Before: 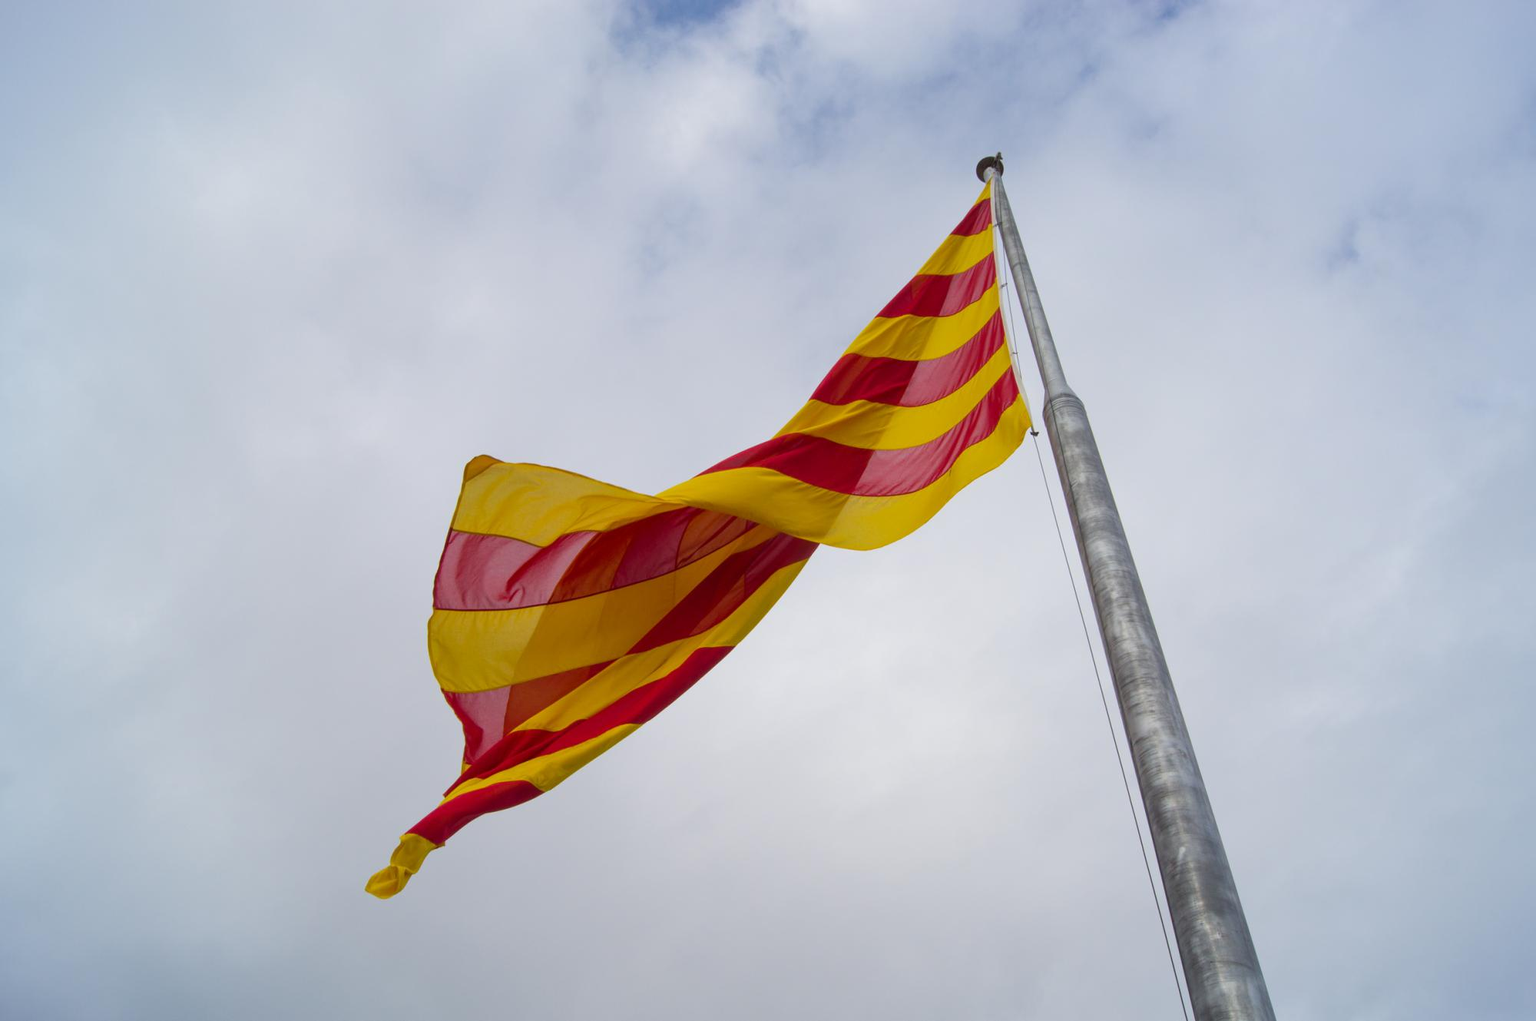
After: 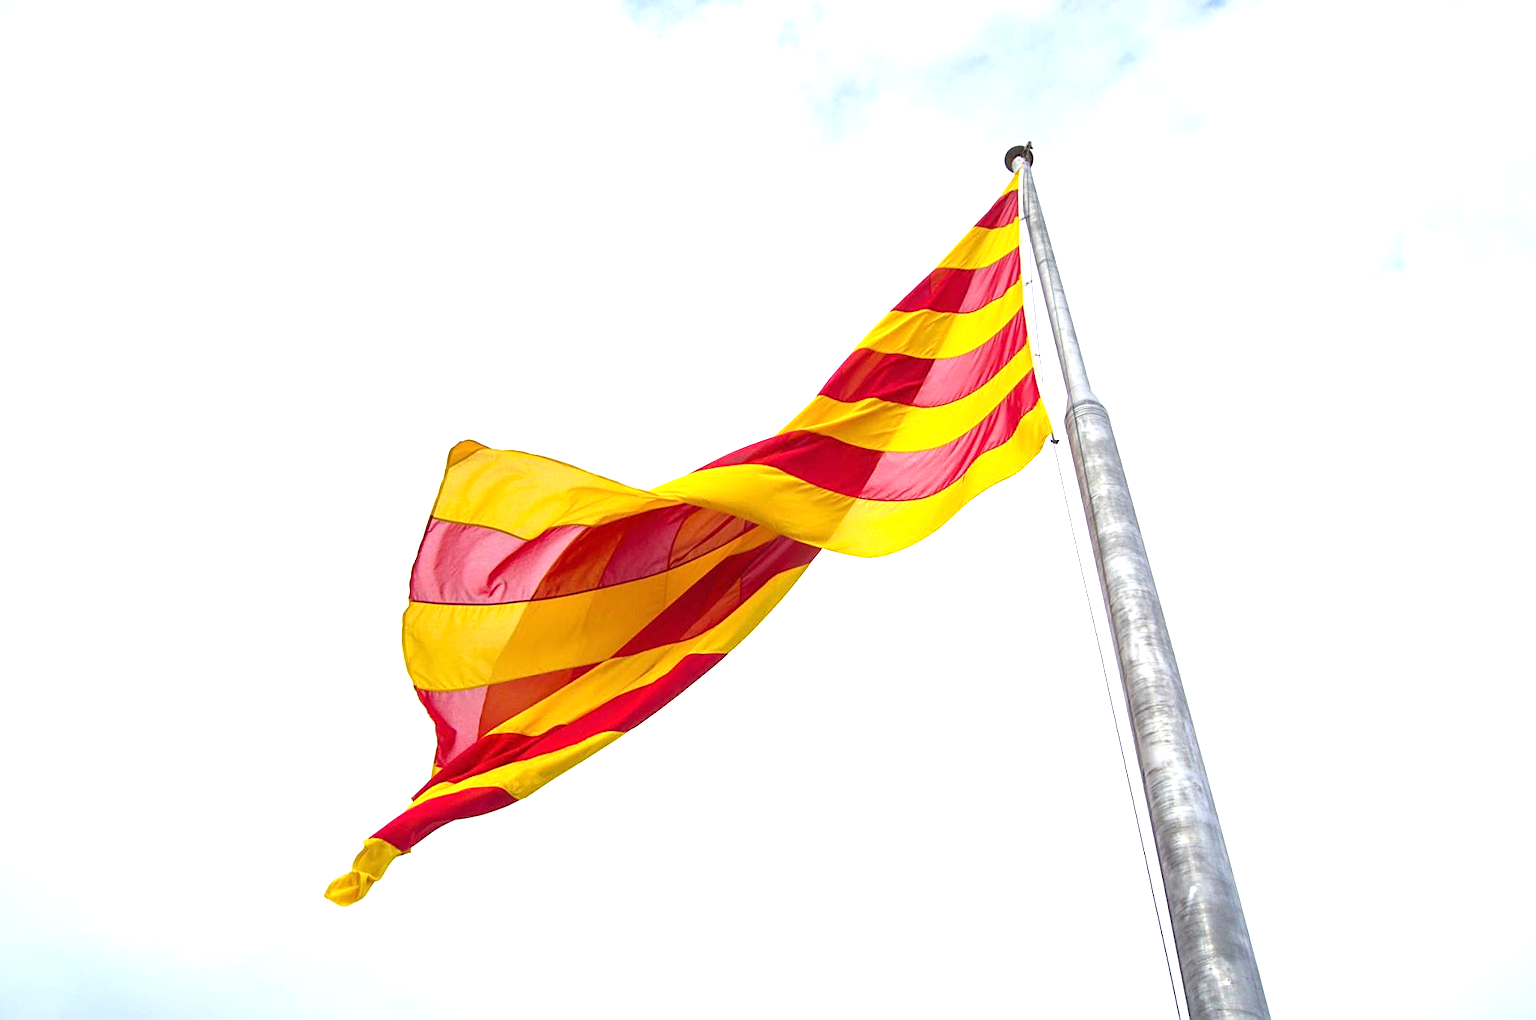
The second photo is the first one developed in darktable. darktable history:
exposure: black level correction 0, exposure 1.379 EV, compensate exposure bias true, compensate highlight preservation false
crop and rotate: angle -2.38°
sharpen: on, module defaults
